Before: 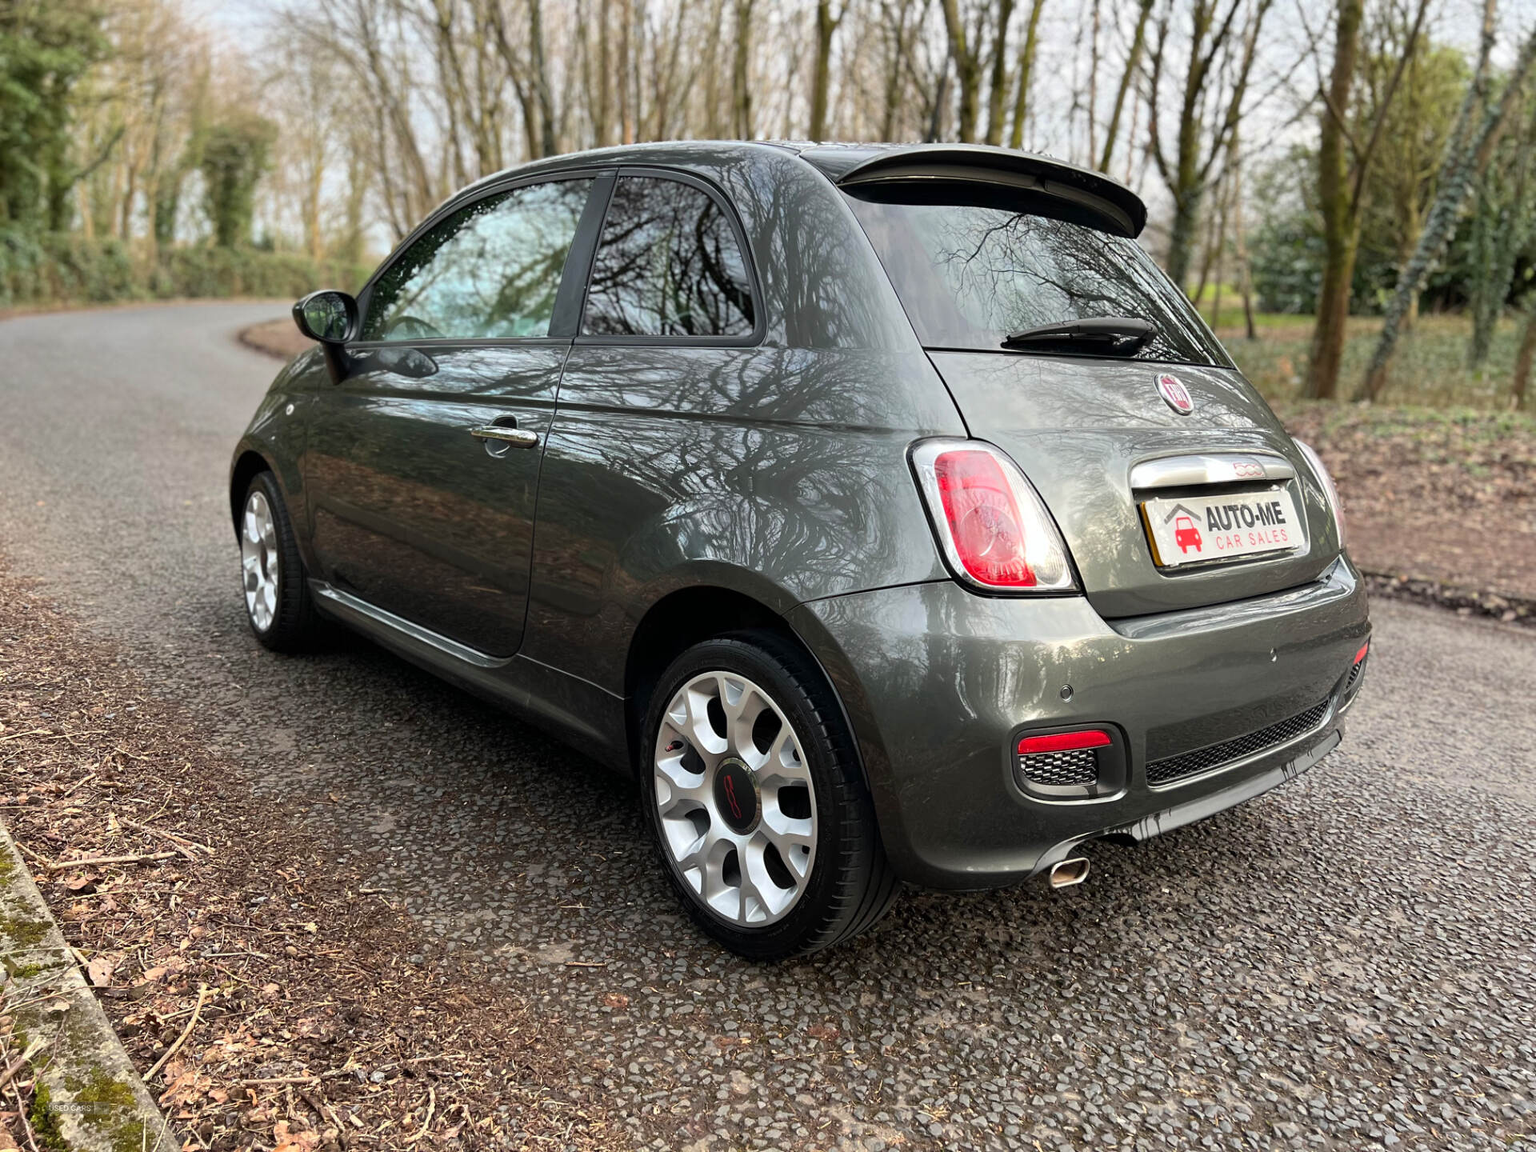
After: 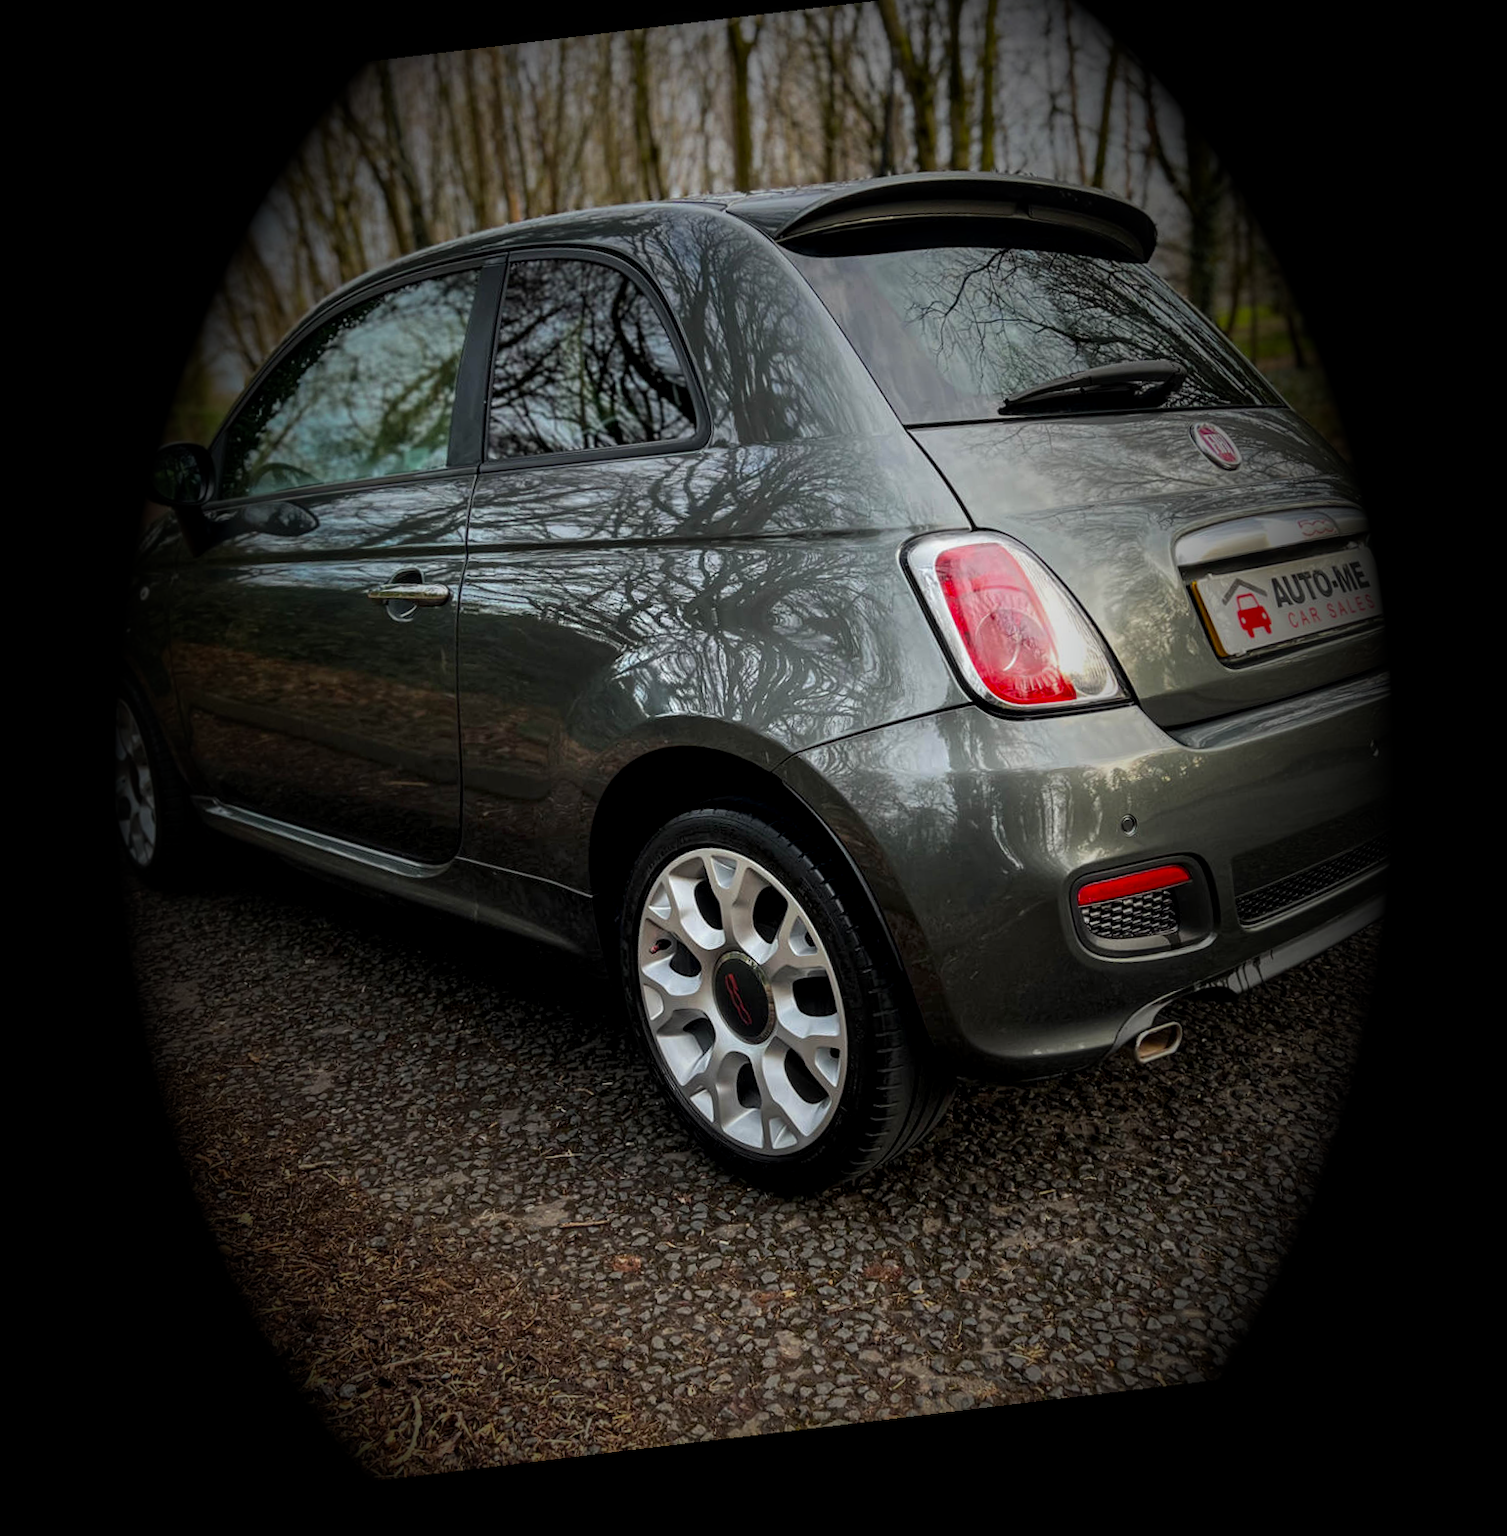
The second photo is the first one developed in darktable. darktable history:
local contrast: detail 142%
crop and rotate: left 13.15%, top 5.251%, right 12.609%
vignetting: fall-off start 15.9%, fall-off radius 100%, brightness -1, saturation 0.5, width/height ratio 0.719
rotate and perspective: rotation -6.83°, automatic cropping off
graduated density: rotation -180°, offset 27.42
